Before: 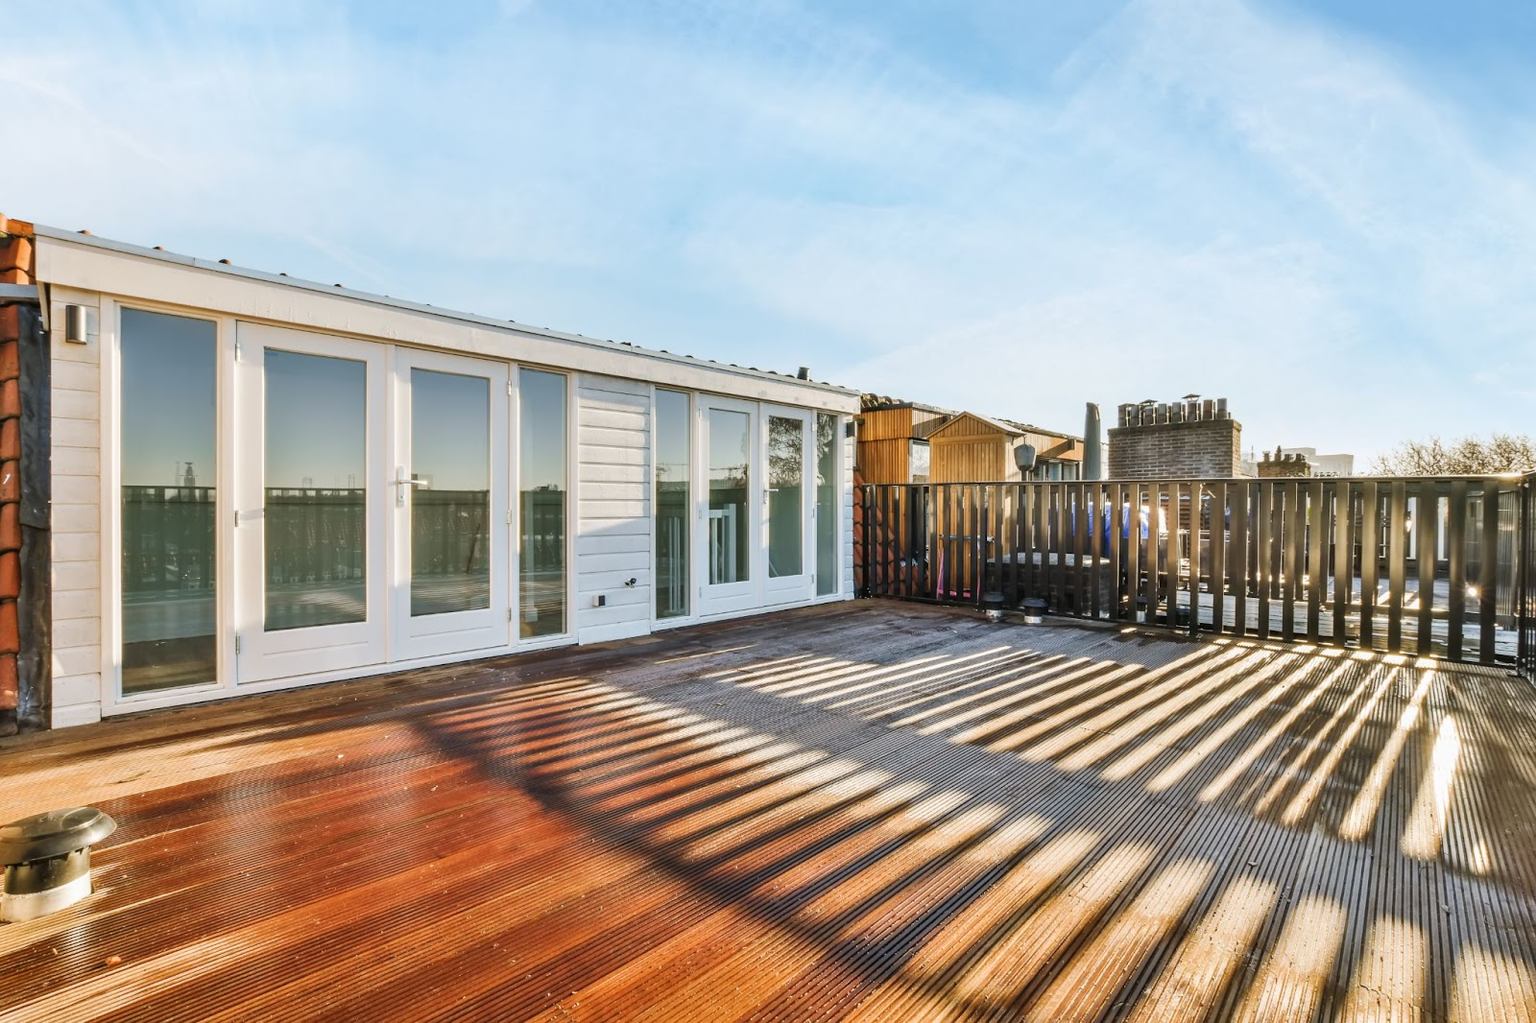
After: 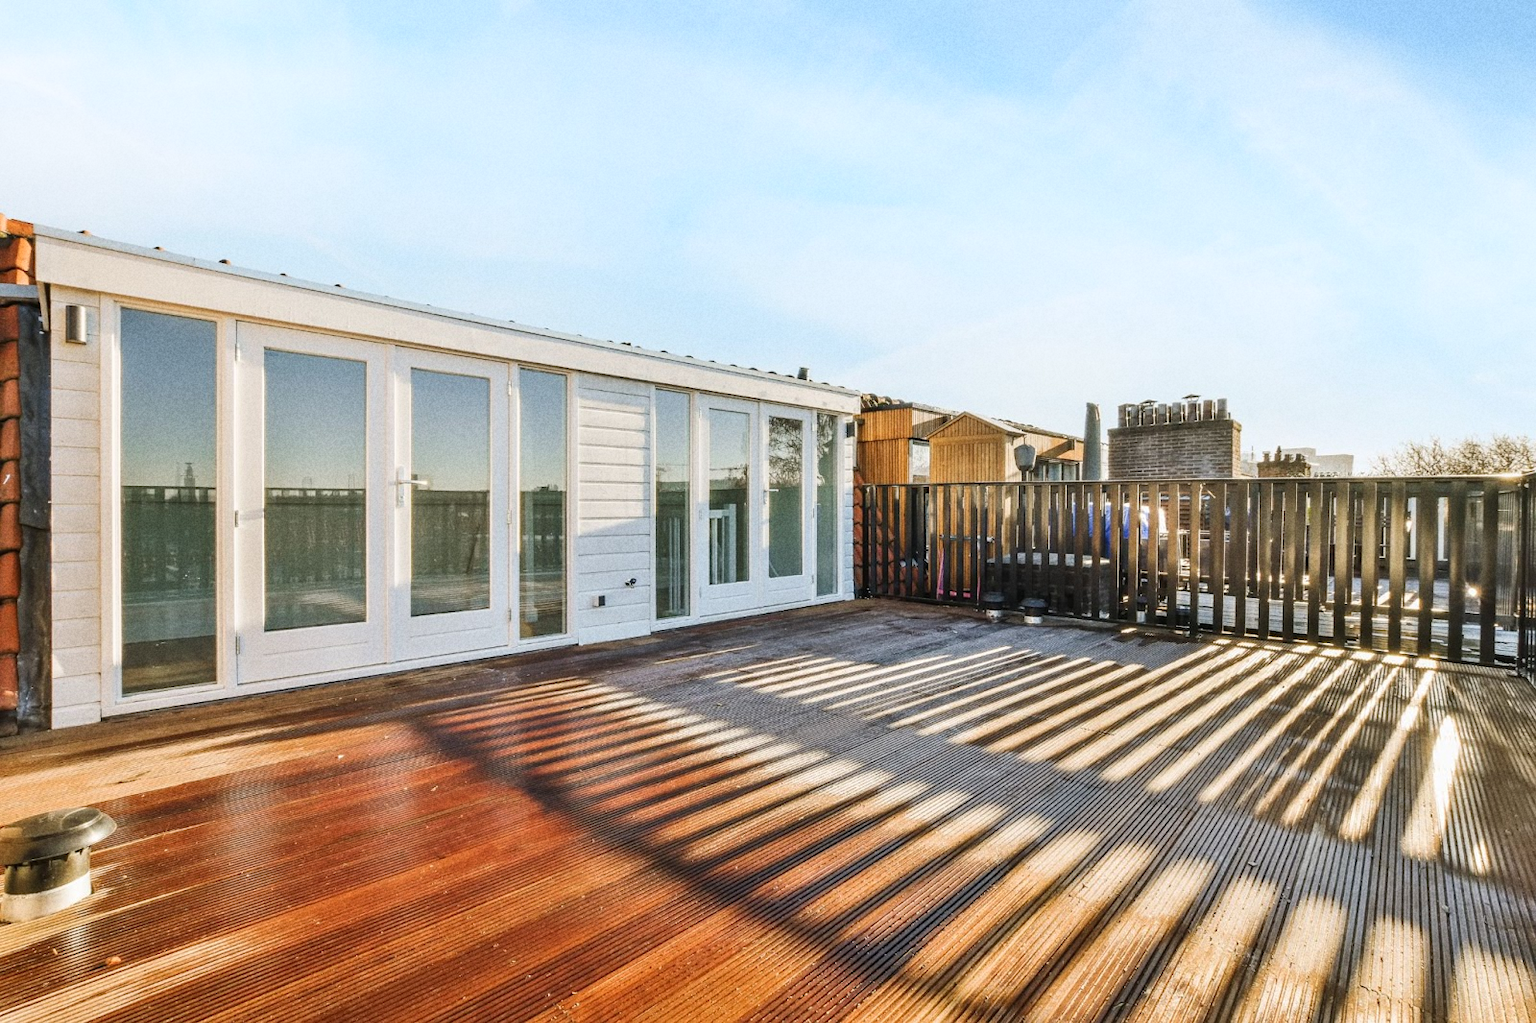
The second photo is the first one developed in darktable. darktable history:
grain: coarseness 22.88 ISO
shadows and highlights: shadows -24.28, highlights 49.77, soften with gaussian
